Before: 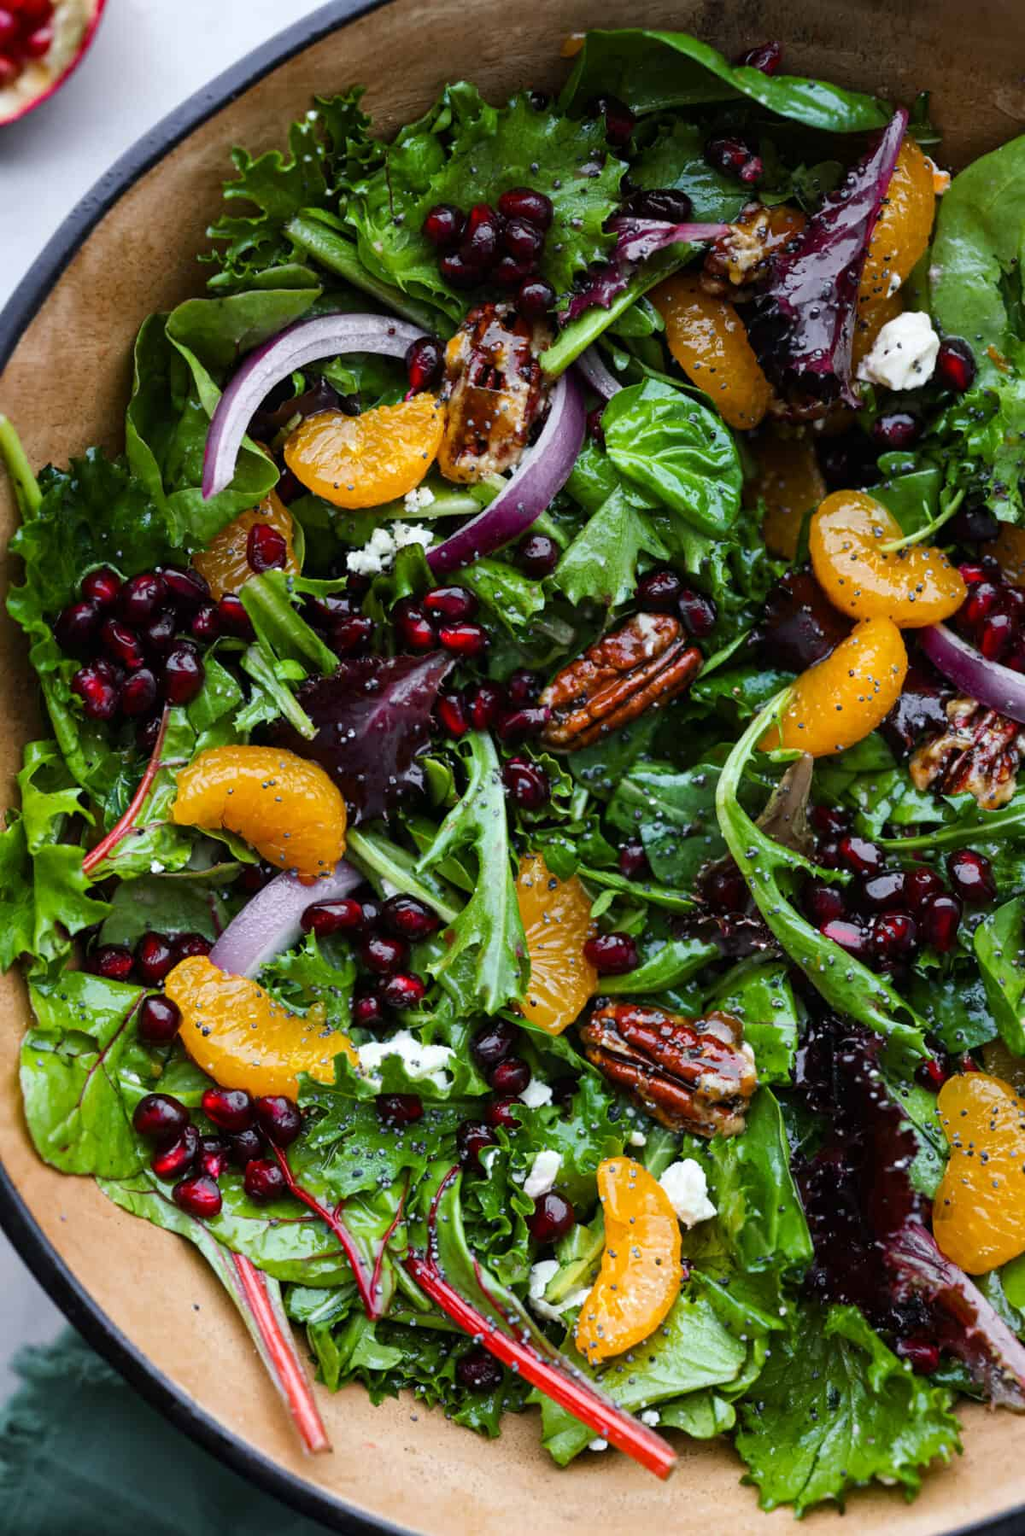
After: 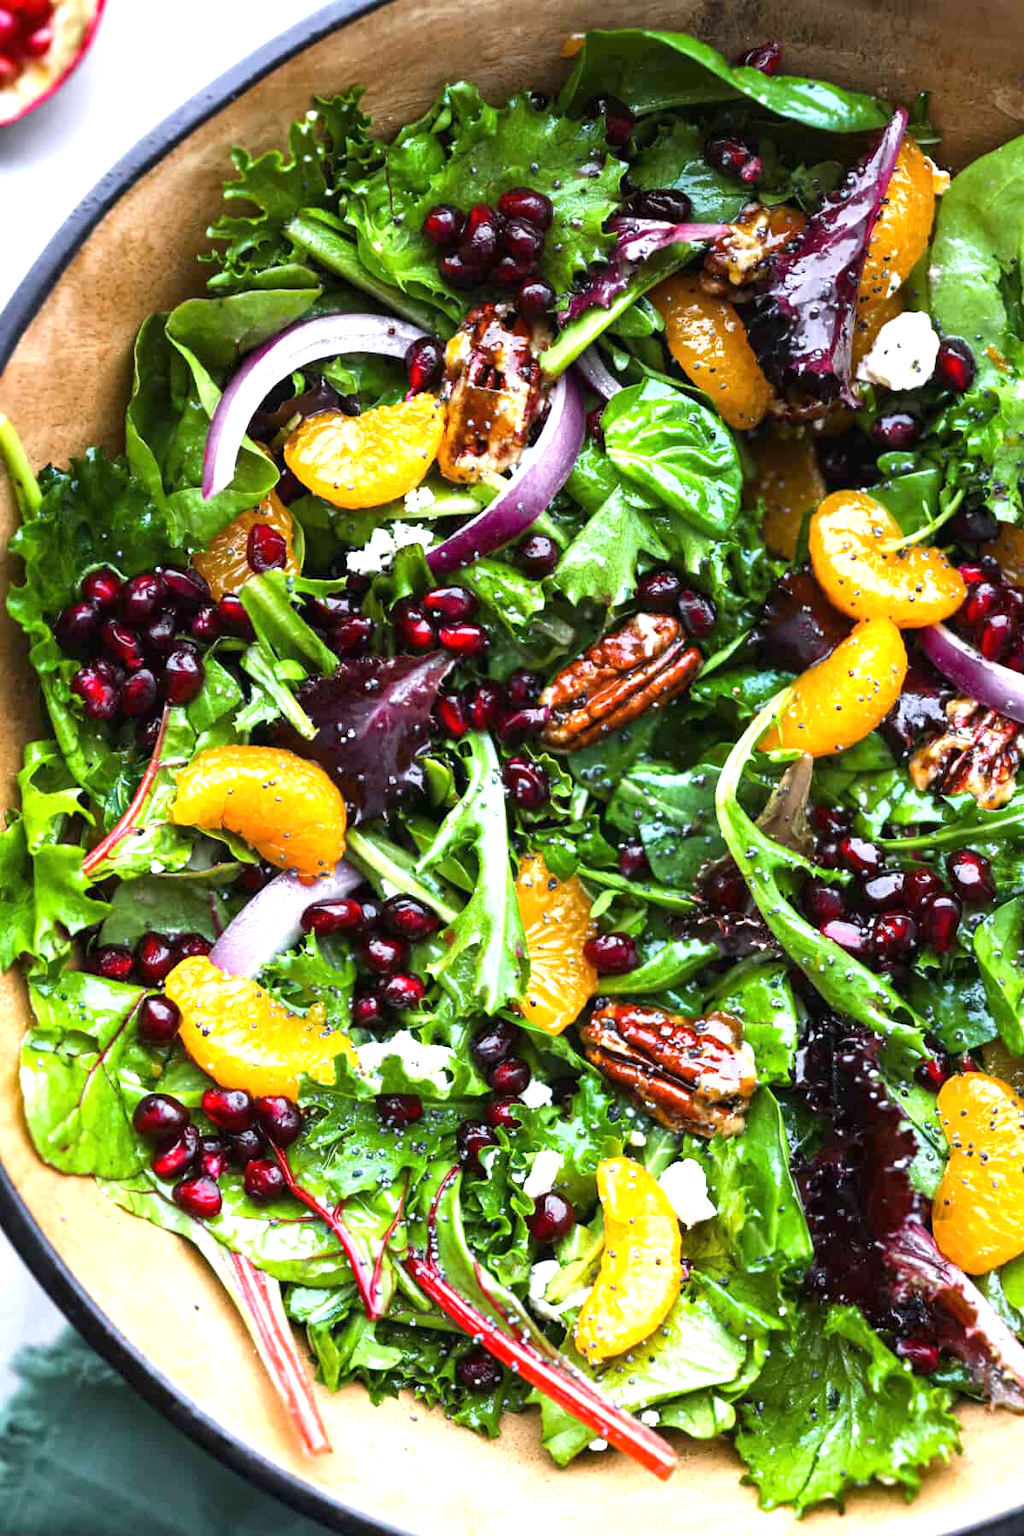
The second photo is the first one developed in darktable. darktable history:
exposure: black level correction 0, exposure 1.283 EV, compensate exposure bias true, compensate highlight preservation false
